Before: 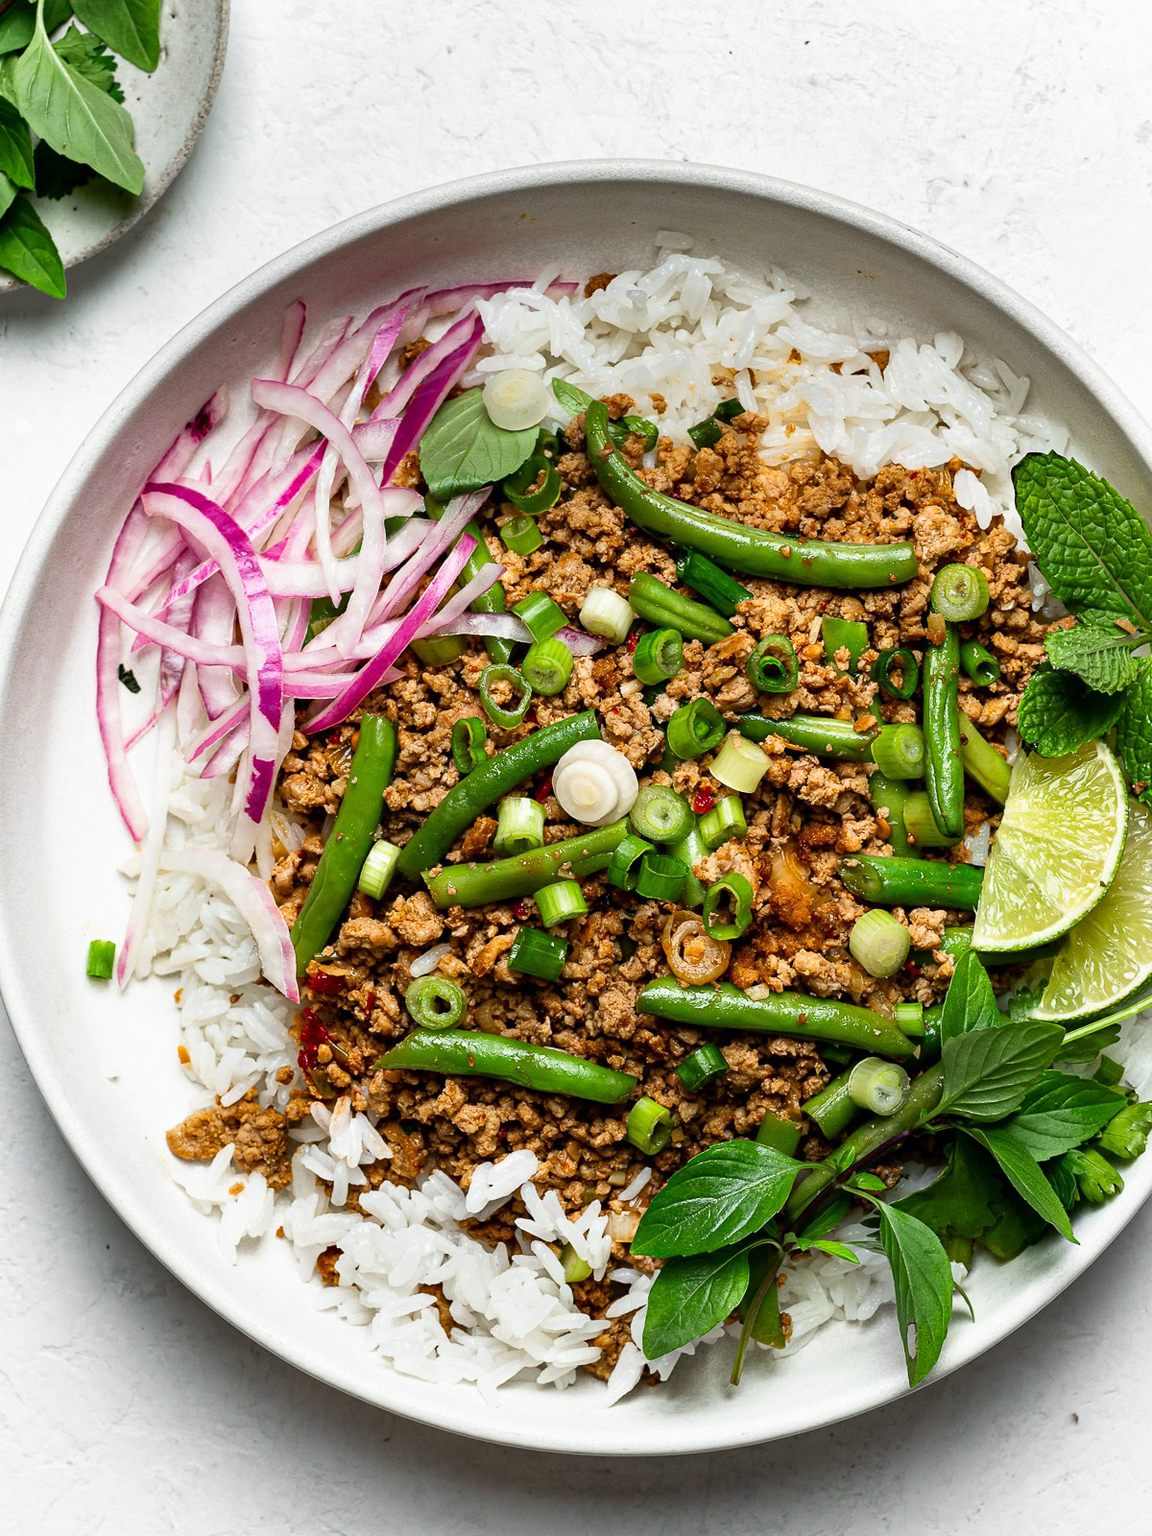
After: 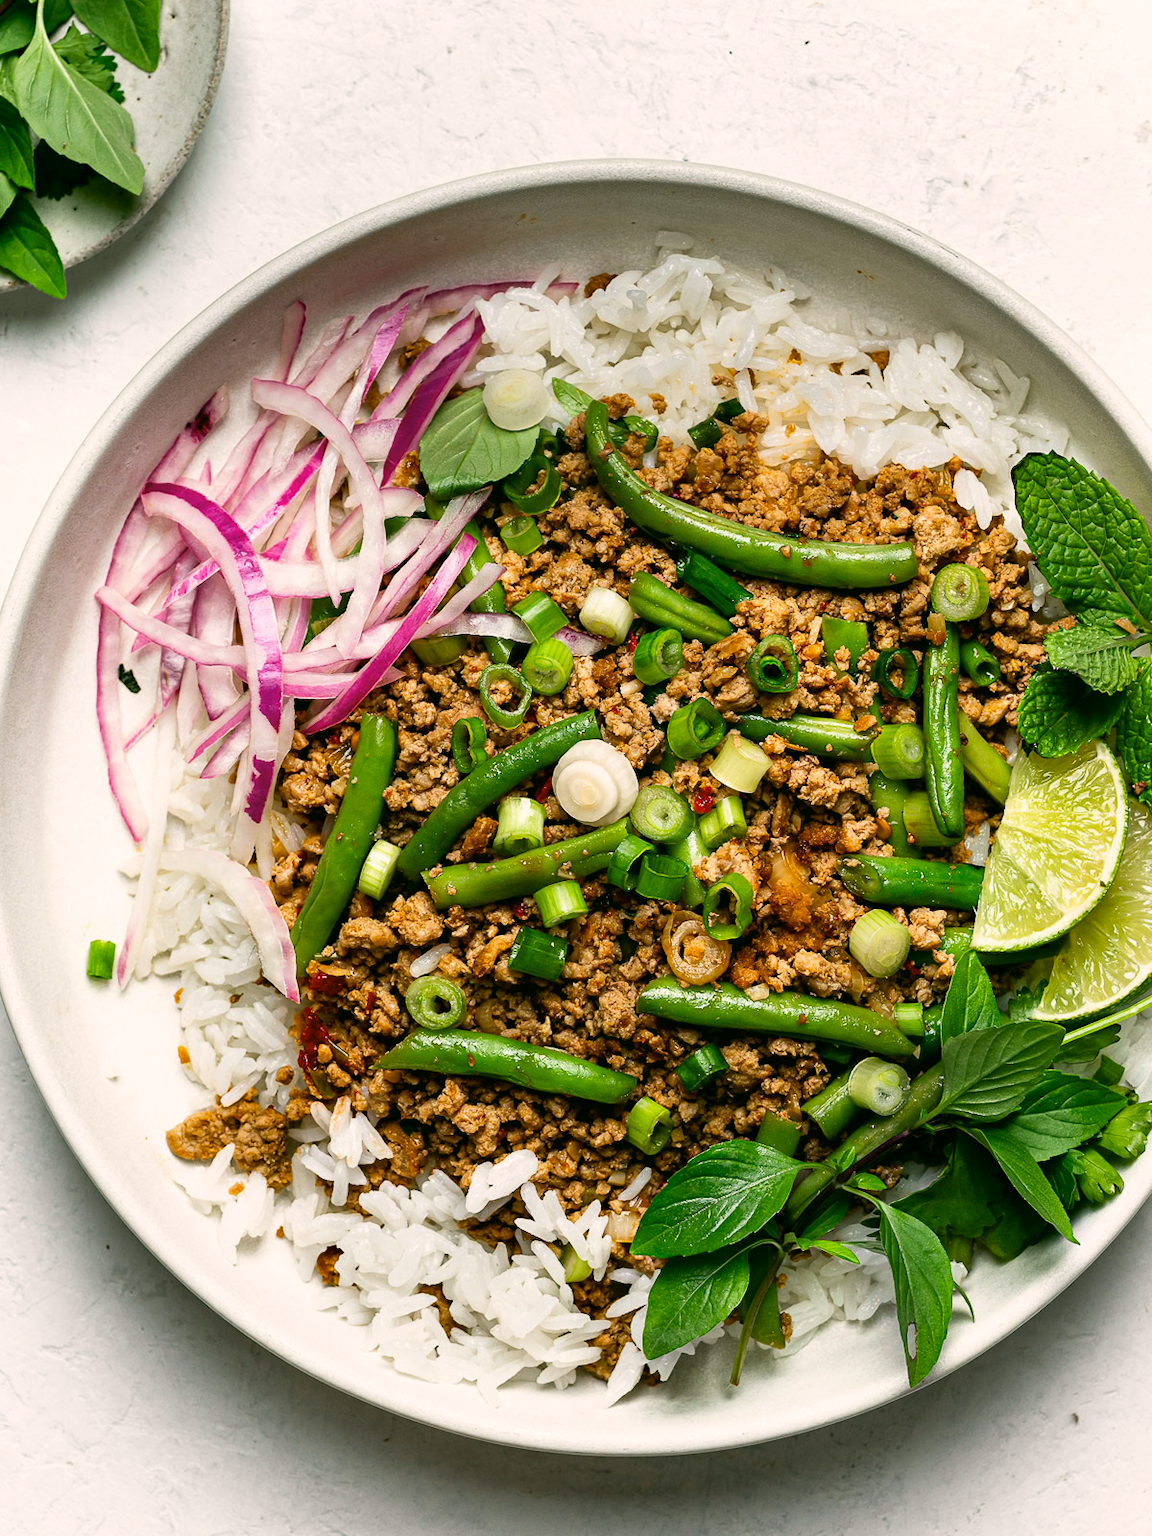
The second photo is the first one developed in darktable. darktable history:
white balance: emerald 1
color correction: highlights a* 4.02, highlights b* 4.98, shadows a* -7.55, shadows b* 4.98
